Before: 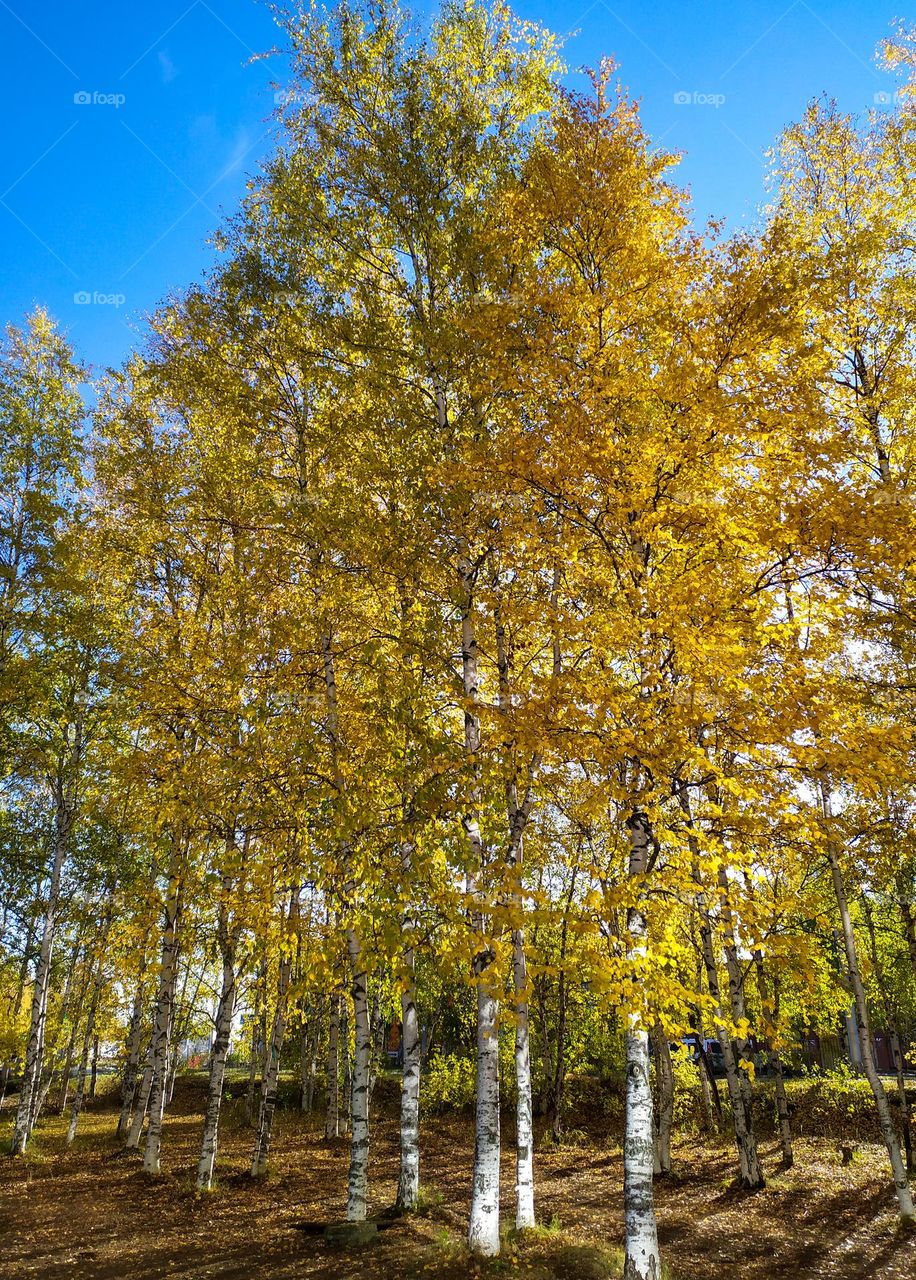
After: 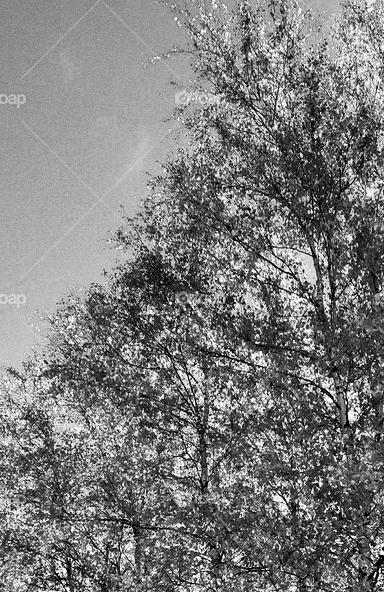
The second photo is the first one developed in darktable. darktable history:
exposure: black level correction 0.011, compensate highlight preservation false
crop and rotate: left 10.817%, top 0.062%, right 47.194%, bottom 53.626%
contrast brightness saturation: contrast 0.16, saturation 0.32
grain: strength 26%
monochrome: on, module defaults
tone equalizer: -8 EV -0.417 EV, -7 EV -0.389 EV, -6 EV -0.333 EV, -5 EV -0.222 EV, -3 EV 0.222 EV, -2 EV 0.333 EV, -1 EV 0.389 EV, +0 EV 0.417 EV, edges refinement/feathering 500, mask exposure compensation -1.57 EV, preserve details no
color balance: on, module defaults
